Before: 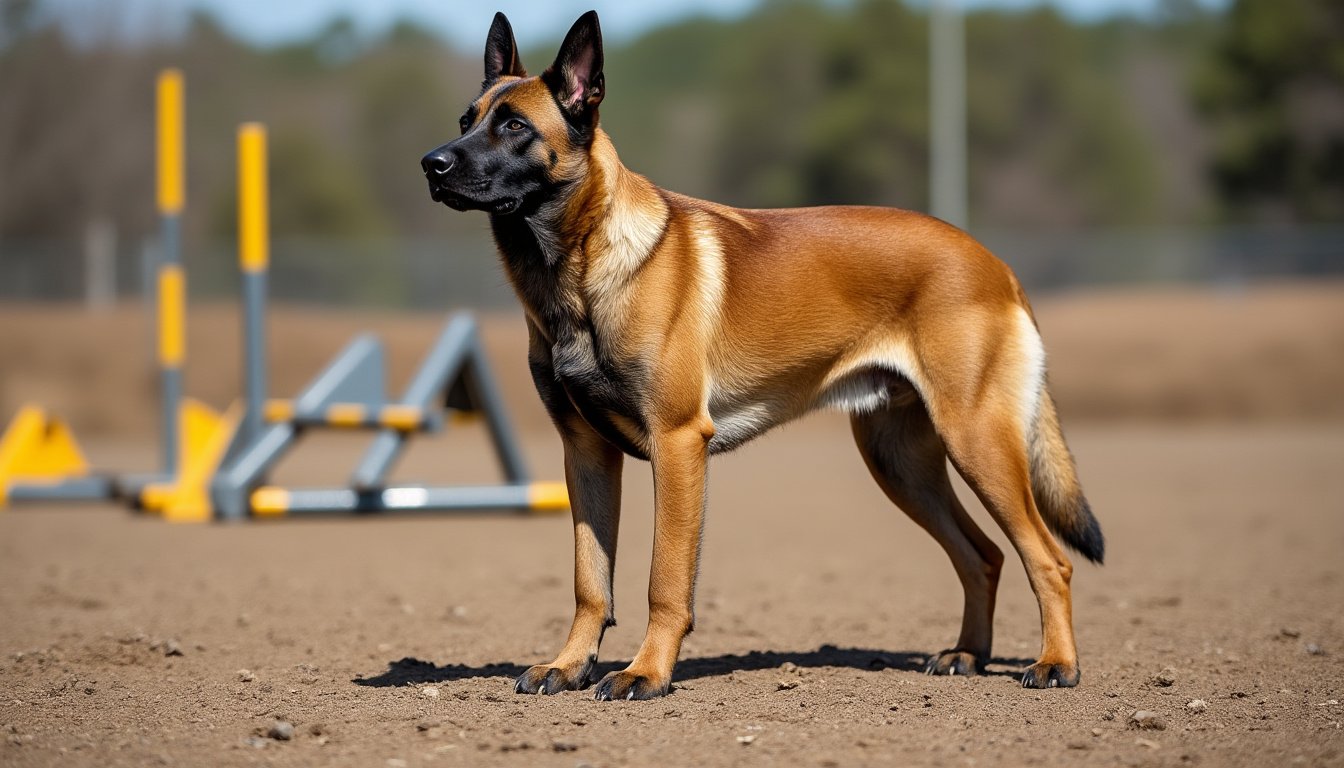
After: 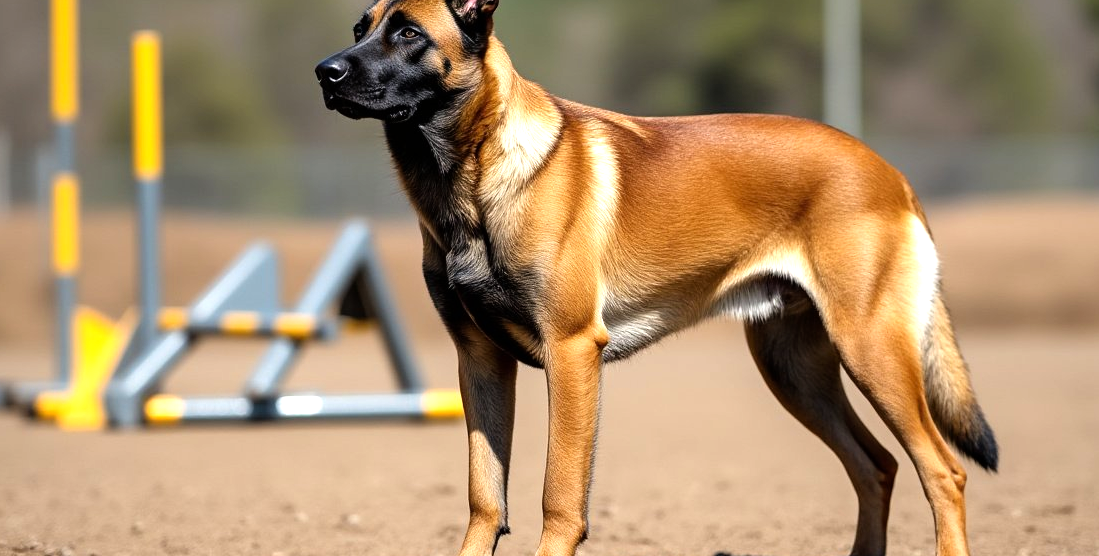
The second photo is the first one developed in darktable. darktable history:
tone equalizer: -8 EV -0.738 EV, -7 EV -0.718 EV, -6 EV -0.618 EV, -5 EV -0.372 EV, -3 EV 0.376 EV, -2 EV 0.6 EV, -1 EV 0.675 EV, +0 EV 0.777 EV
crop: left 7.888%, top 12.044%, right 10.273%, bottom 15.432%
